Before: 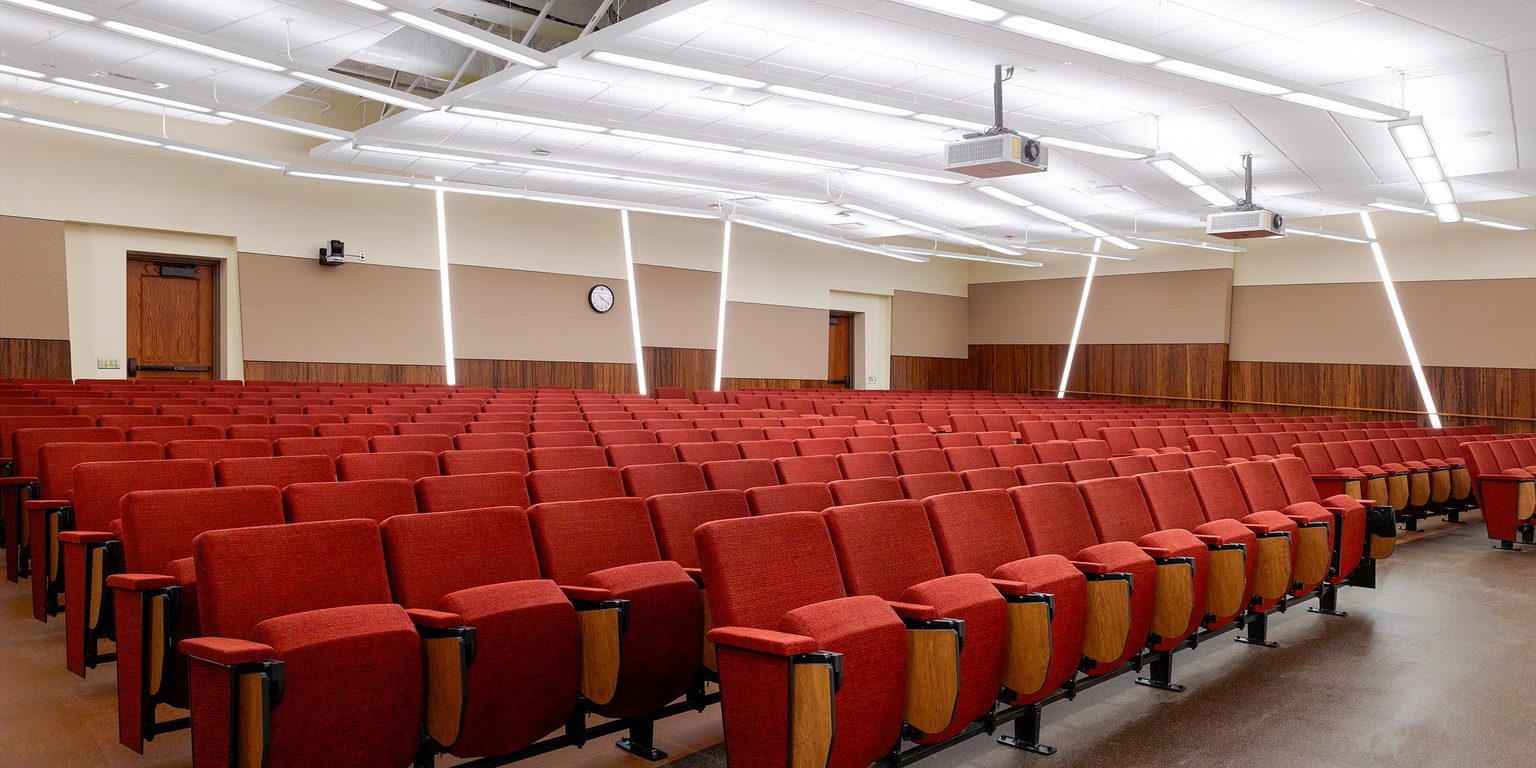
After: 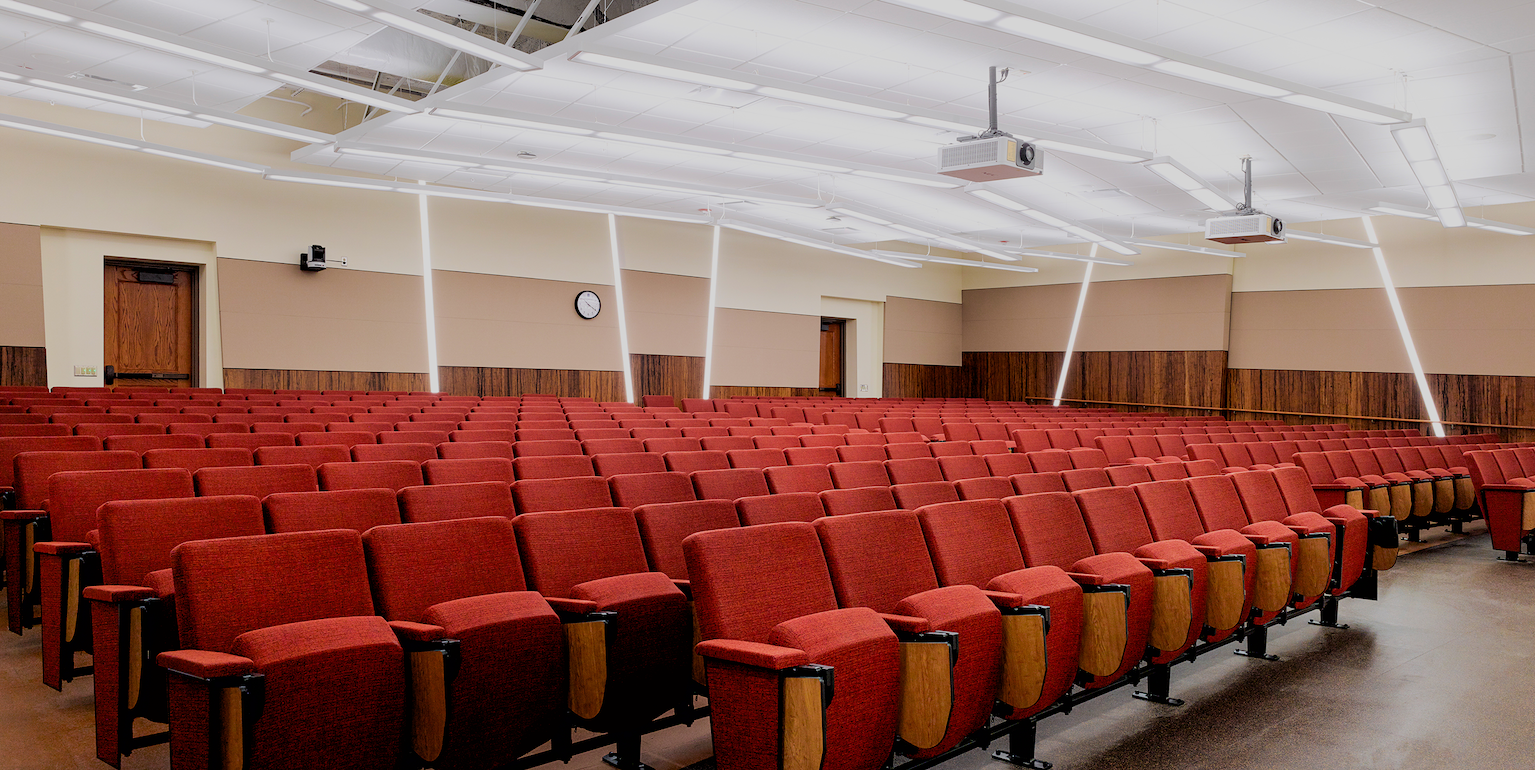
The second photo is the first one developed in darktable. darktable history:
crop: left 1.669%, right 0.282%, bottom 1.58%
filmic rgb: black relative exposure -4.17 EV, white relative exposure 5.13 EV, hardness 2.13, contrast 1.18, color science v6 (2022)
